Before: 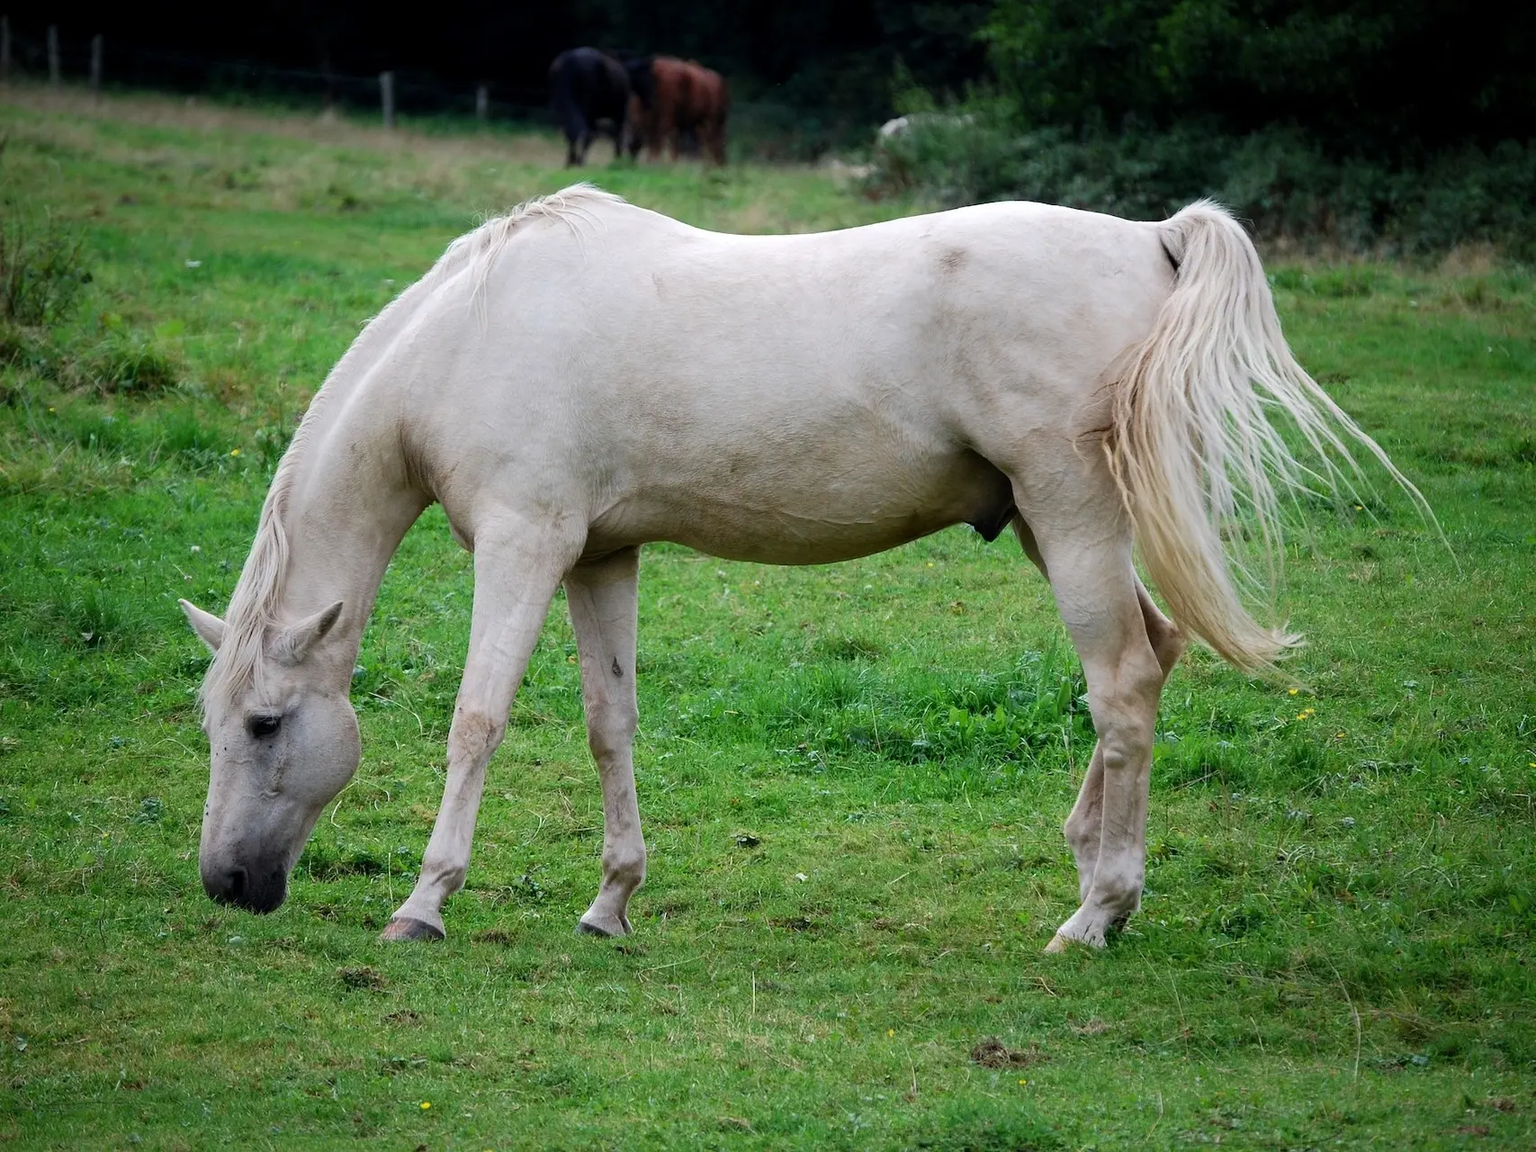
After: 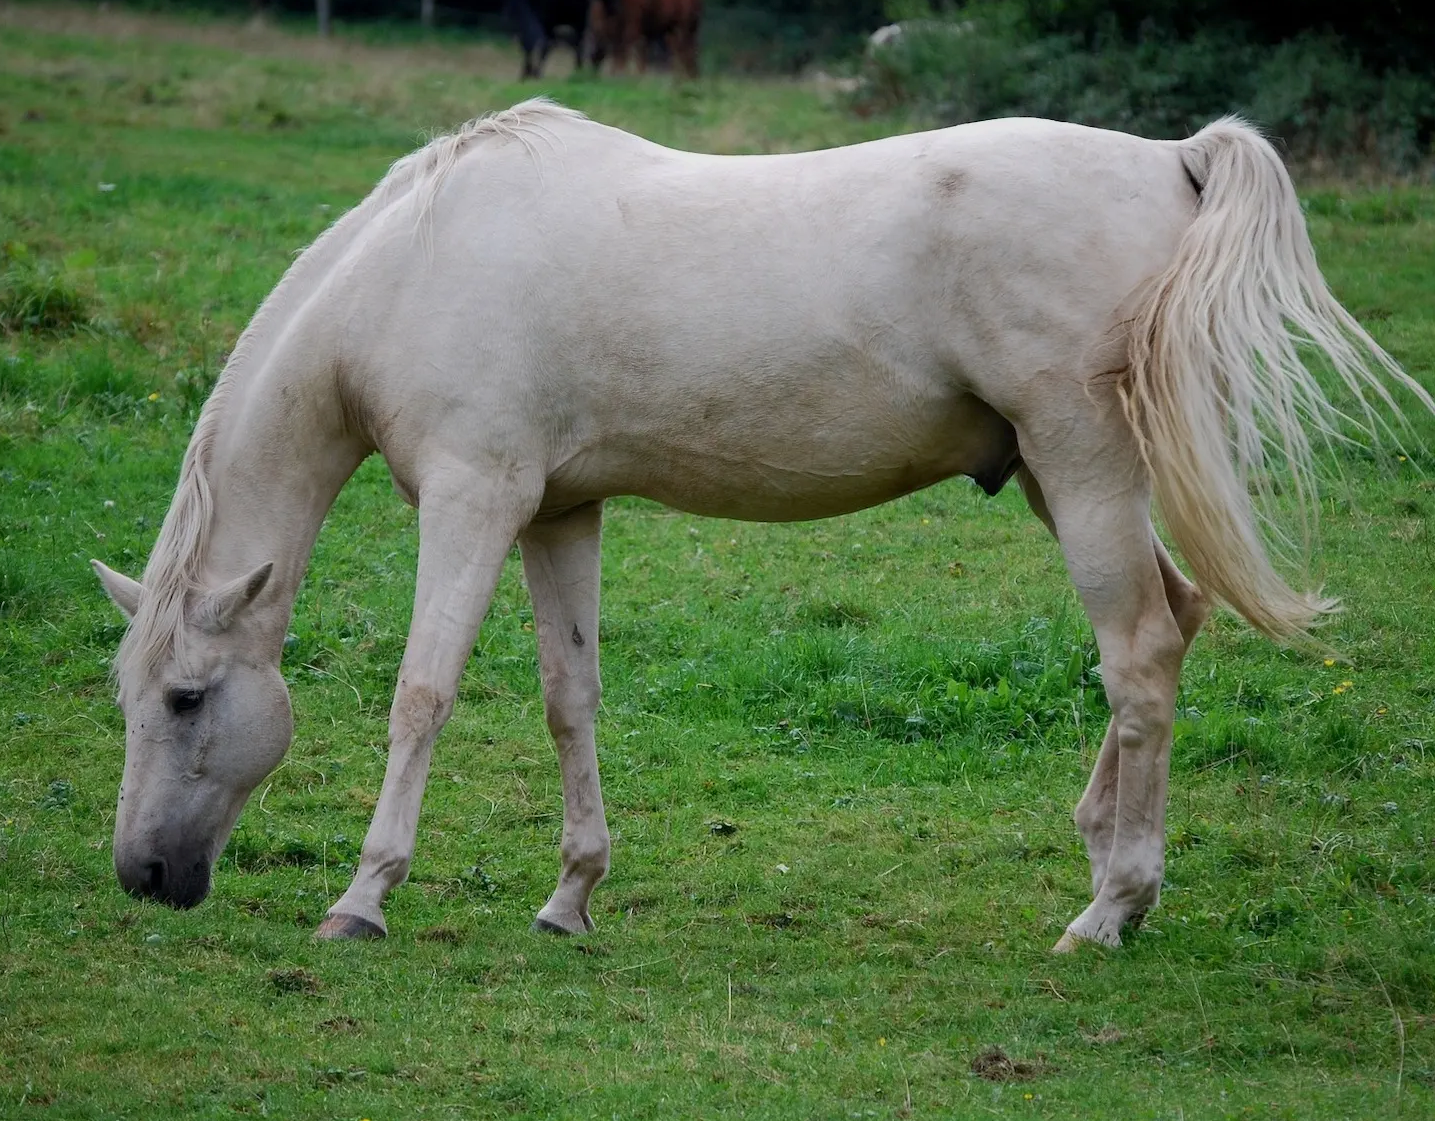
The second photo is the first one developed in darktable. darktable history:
crop: left 6.379%, top 8.347%, right 9.534%, bottom 4.026%
tone equalizer: -8 EV 0.212 EV, -7 EV 0.392 EV, -6 EV 0.378 EV, -5 EV 0.27 EV, -3 EV -0.271 EV, -2 EV -0.443 EV, -1 EV -0.431 EV, +0 EV -0.277 EV, mask exposure compensation -0.511 EV
